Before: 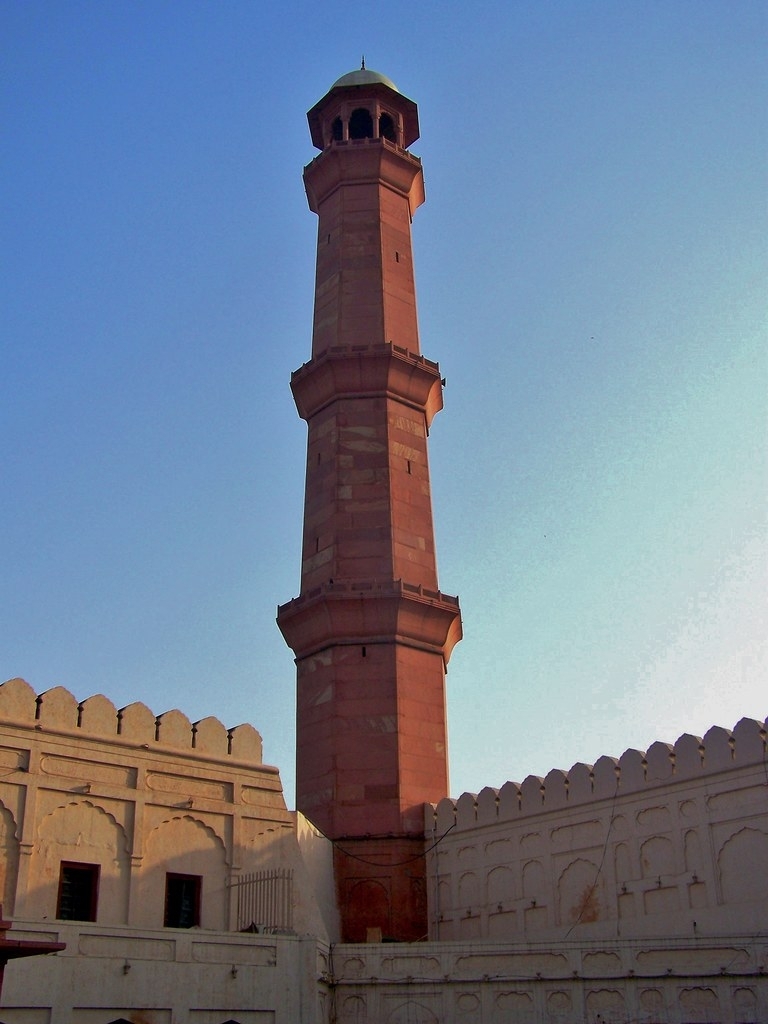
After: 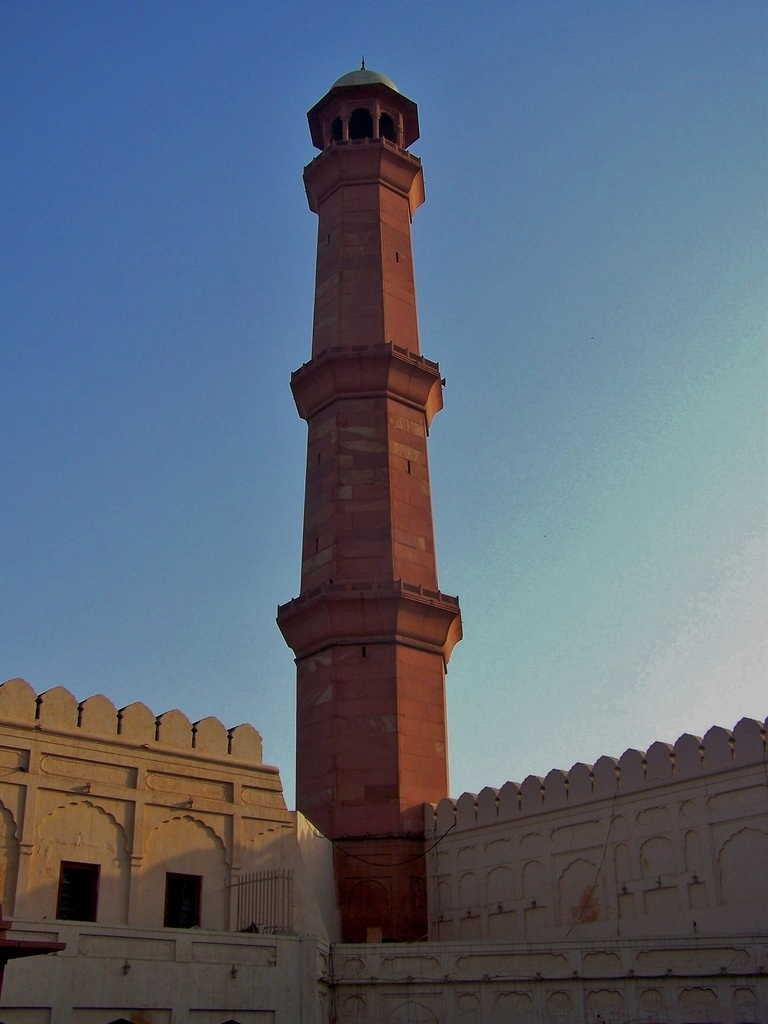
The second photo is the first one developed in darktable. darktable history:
exposure: exposure -0.582 EV, compensate highlight preservation false
contrast brightness saturation: saturation -0.17
color balance rgb: perceptual saturation grading › global saturation 20%, global vibrance 20%
